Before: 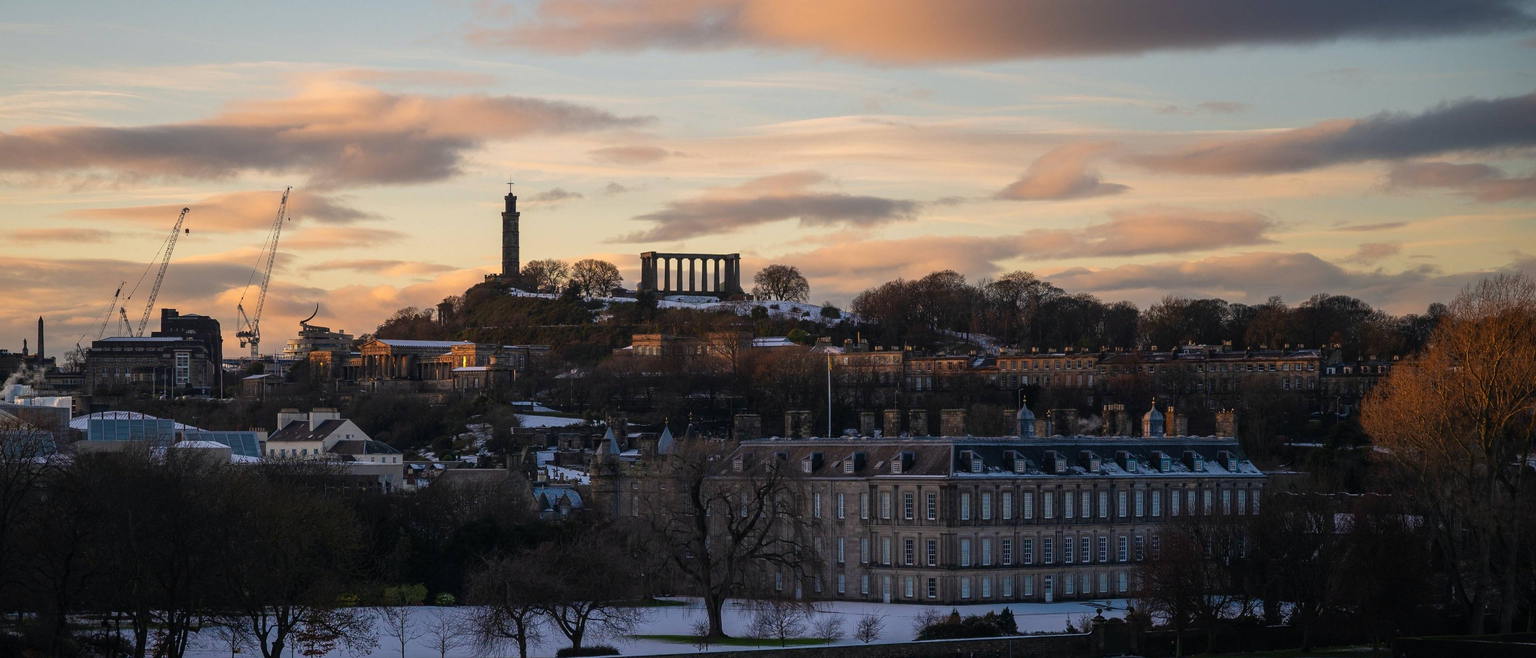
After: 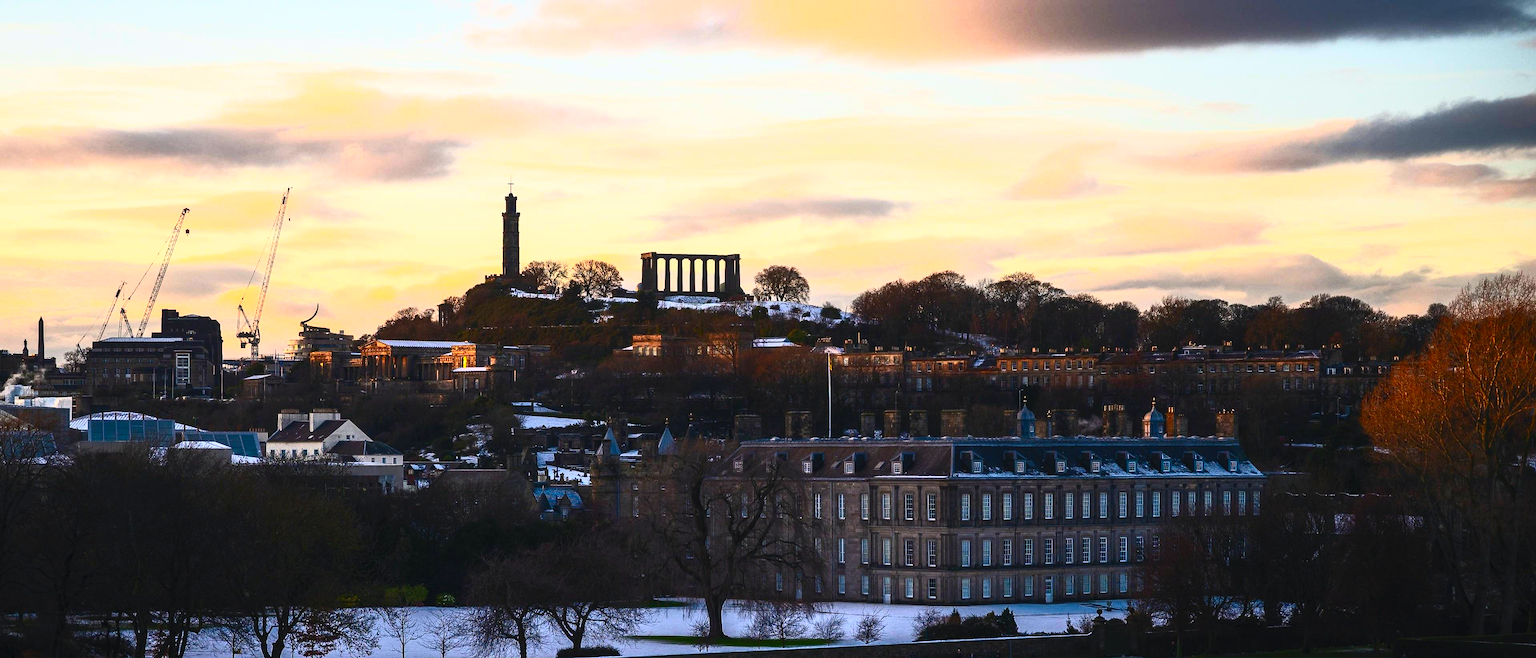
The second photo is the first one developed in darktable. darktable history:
contrast brightness saturation: contrast 0.843, brightness 0.59, saturation 0.582
